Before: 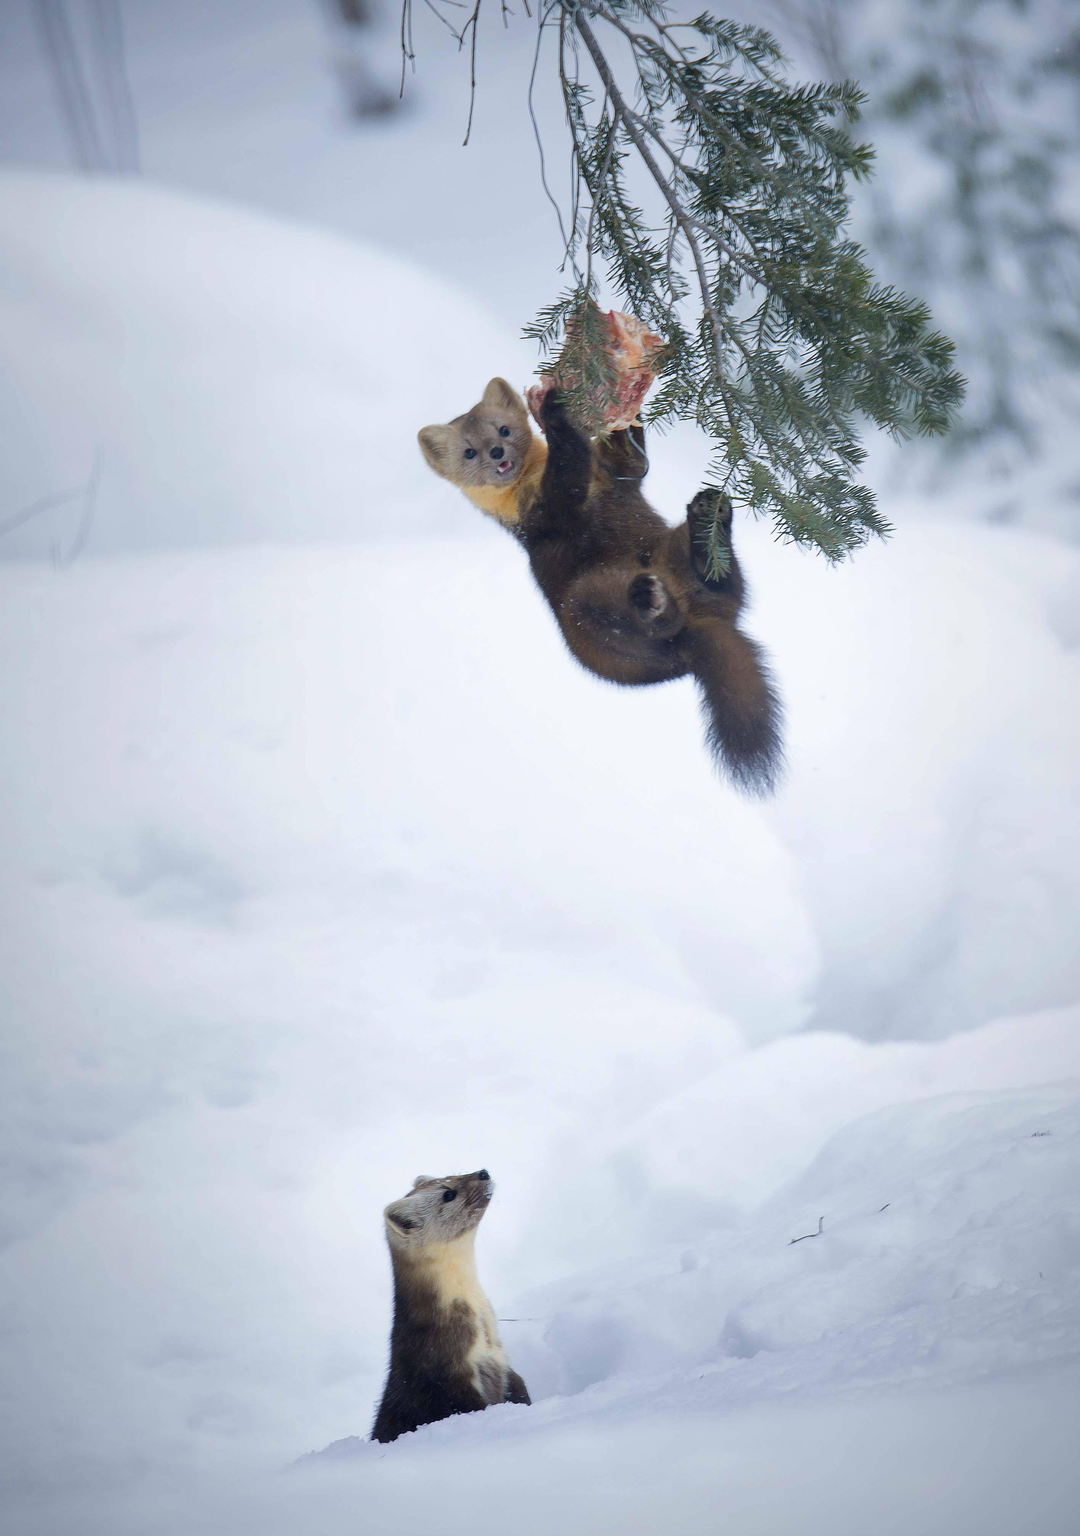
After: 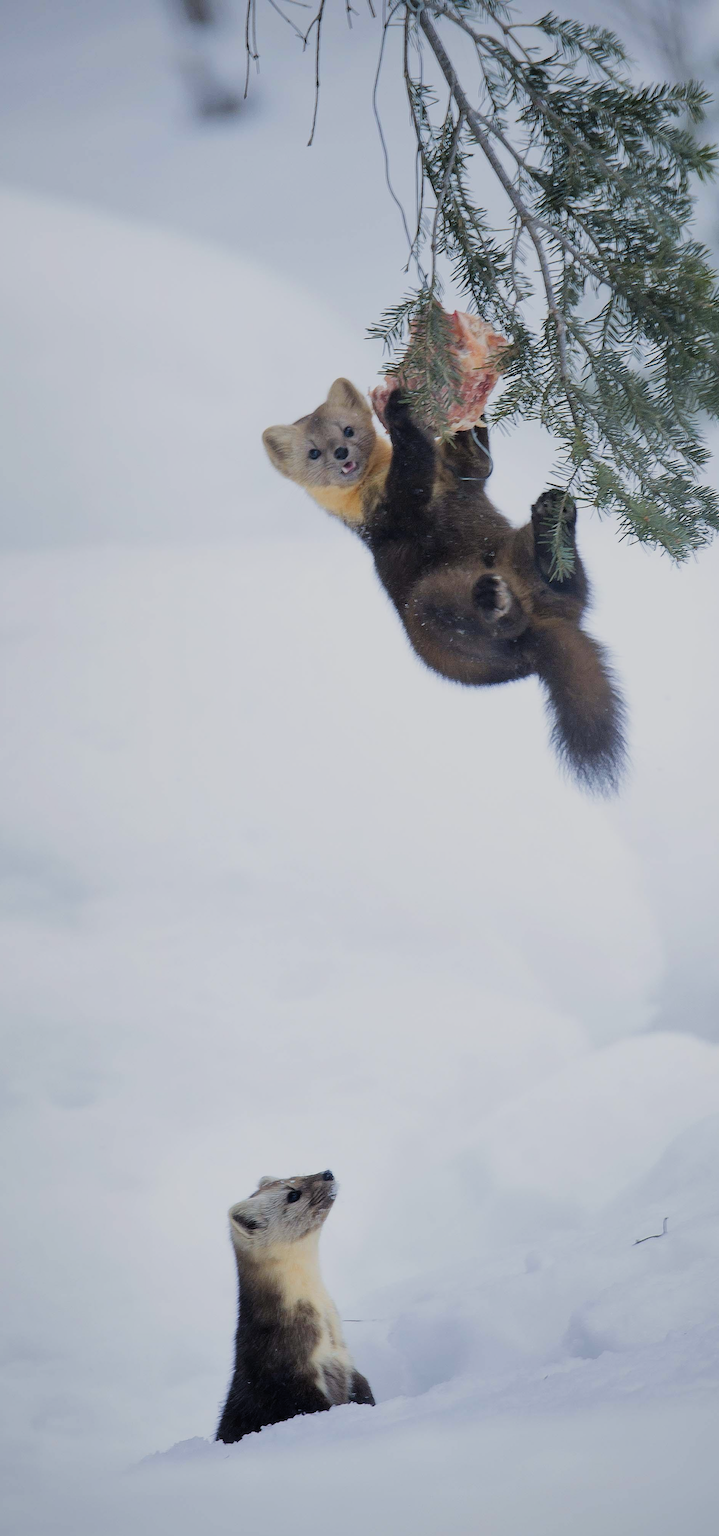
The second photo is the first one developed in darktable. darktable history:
filmic rgb: black relative exposure -8.44 EV, white relative exposure 4.67 EV, hardness 3.8, color science v4 (2020)
crop and rotate: left 14.489%, right 18.844%
